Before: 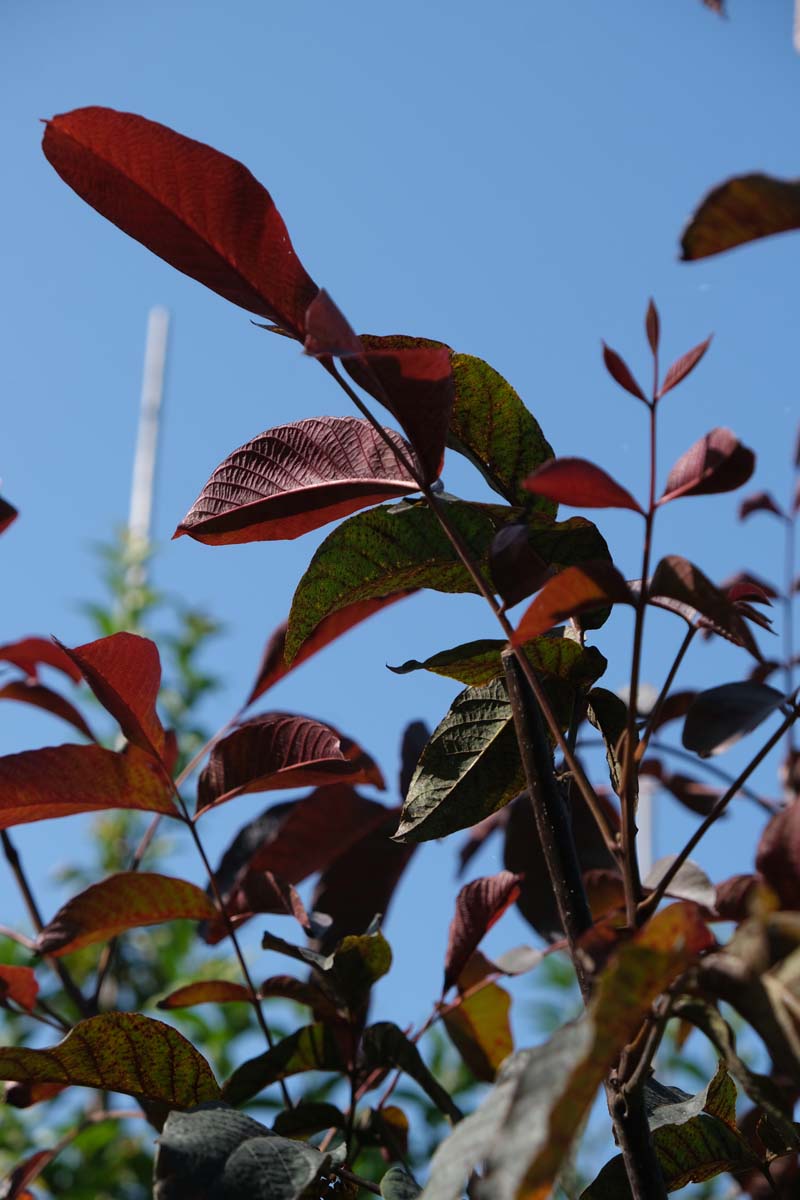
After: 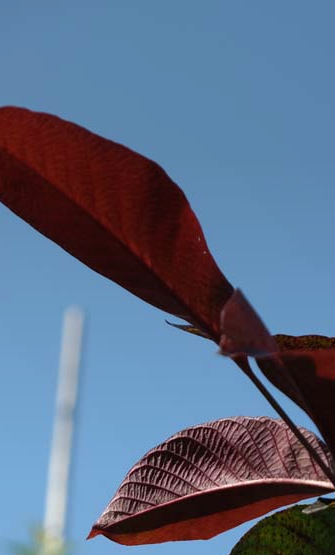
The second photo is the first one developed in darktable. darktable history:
crop and rotate: left 10.817%, top 0.062%, right 47.194%, bottom 53.626%
graduated density: rotation -0.352°, offset 57.64
color correction: highlights a* -2.68, highlights b* 2.57
